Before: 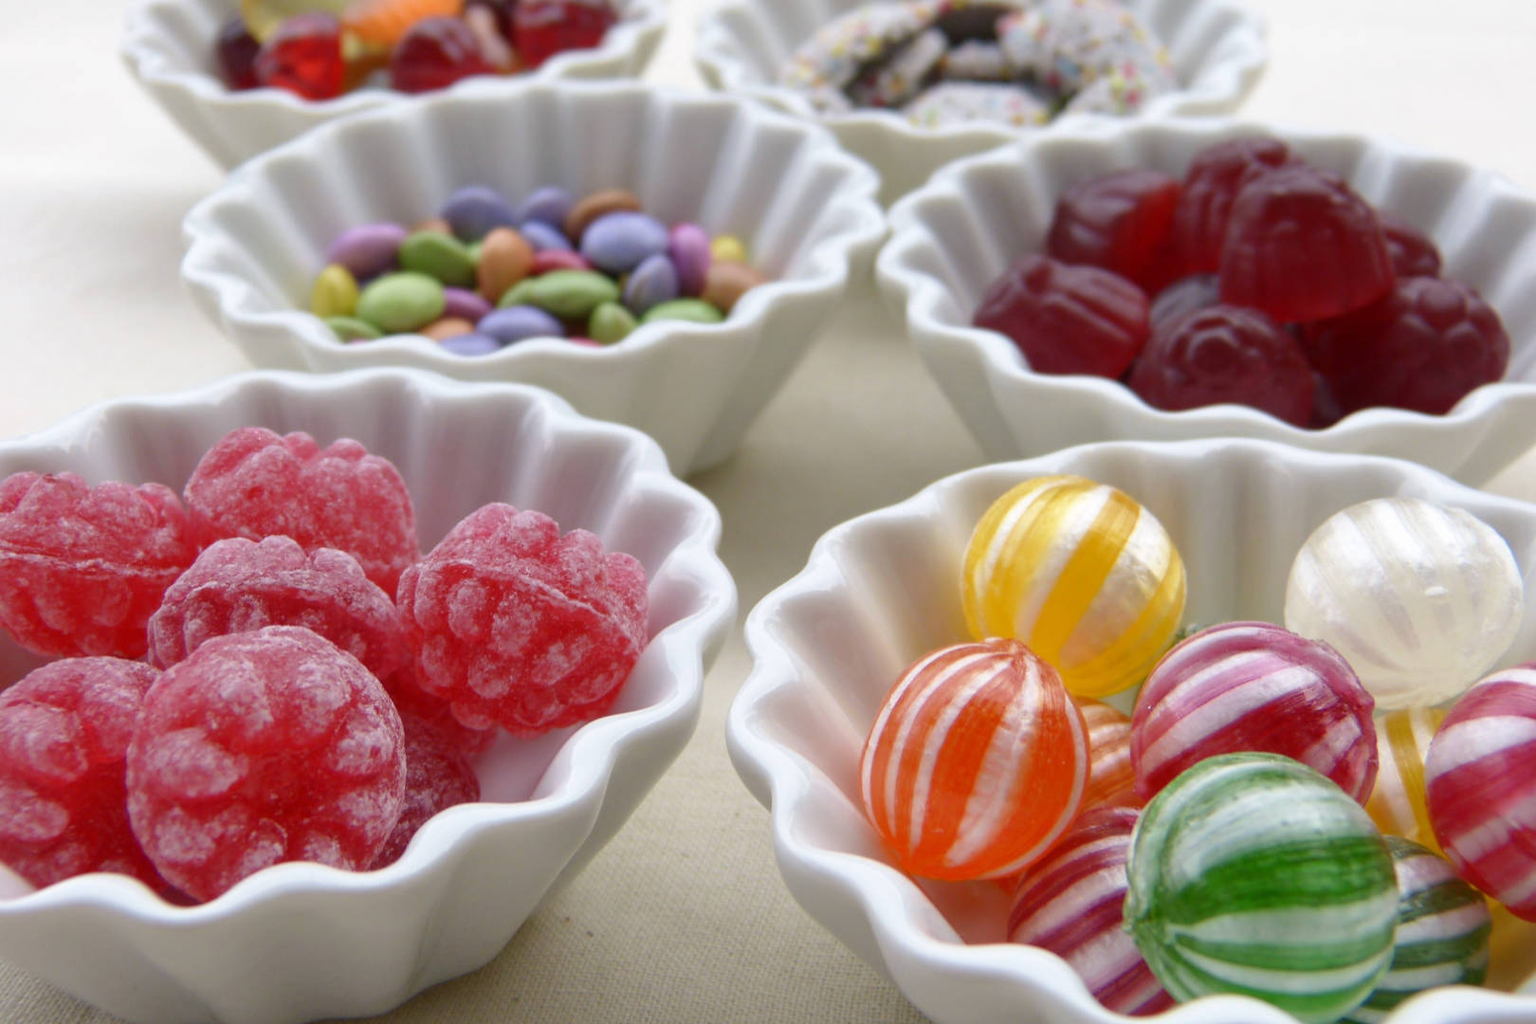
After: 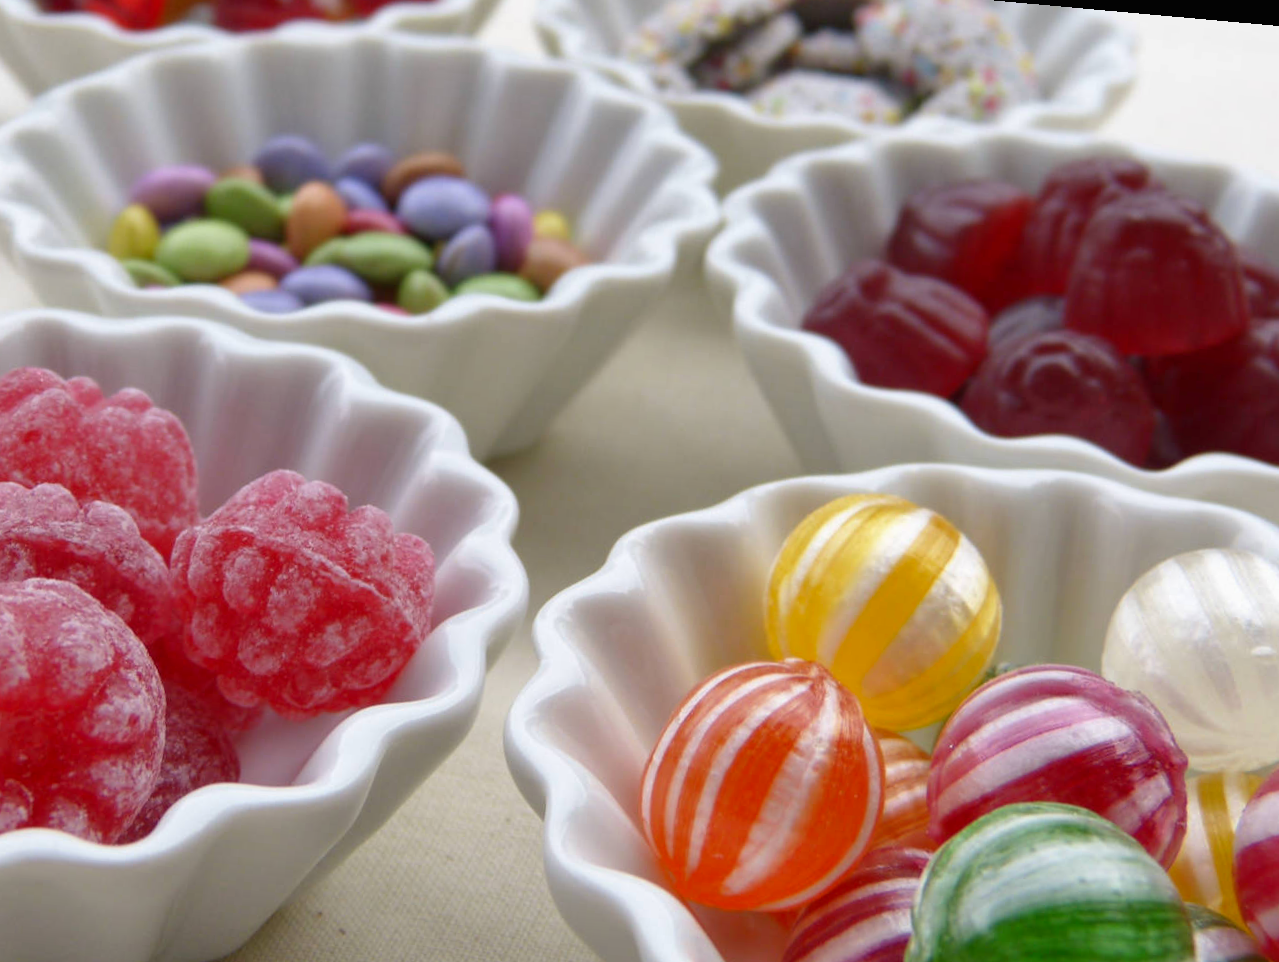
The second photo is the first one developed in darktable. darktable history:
shadows and highlights: shadows 32, highlights -32, soften with gaussian
contrast brightness saturation: contrast -0.02, brightness -0.01, saturation 0.03
crop: left 16.768%, top 8.653%, right 8.362%, bottom 12.485%
rotate and perspective: rotation 5.12°, automatic cropping off
